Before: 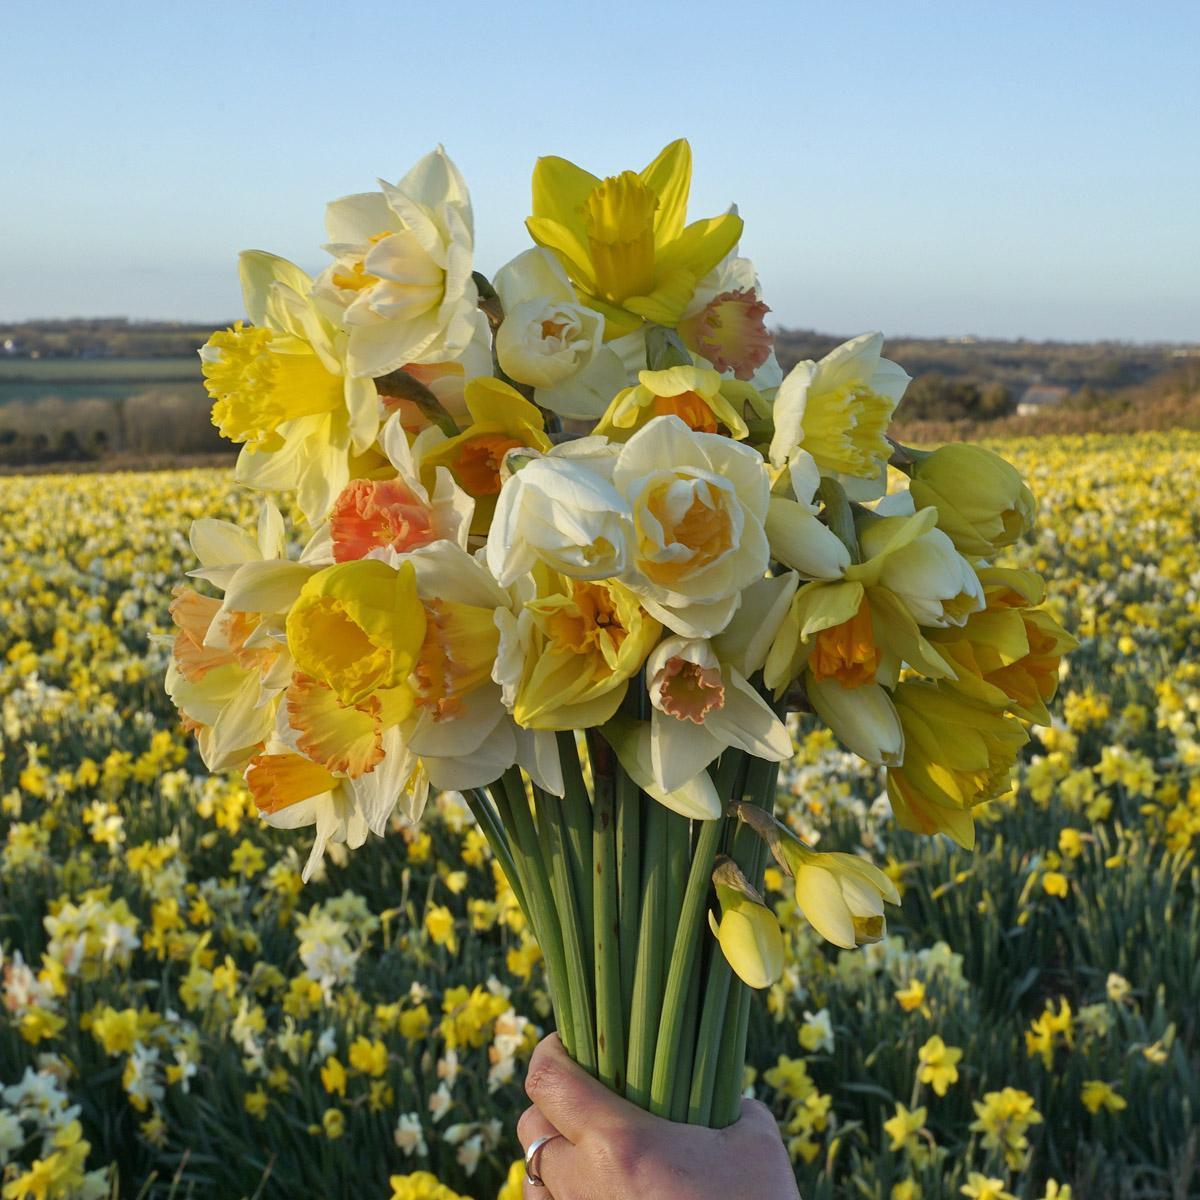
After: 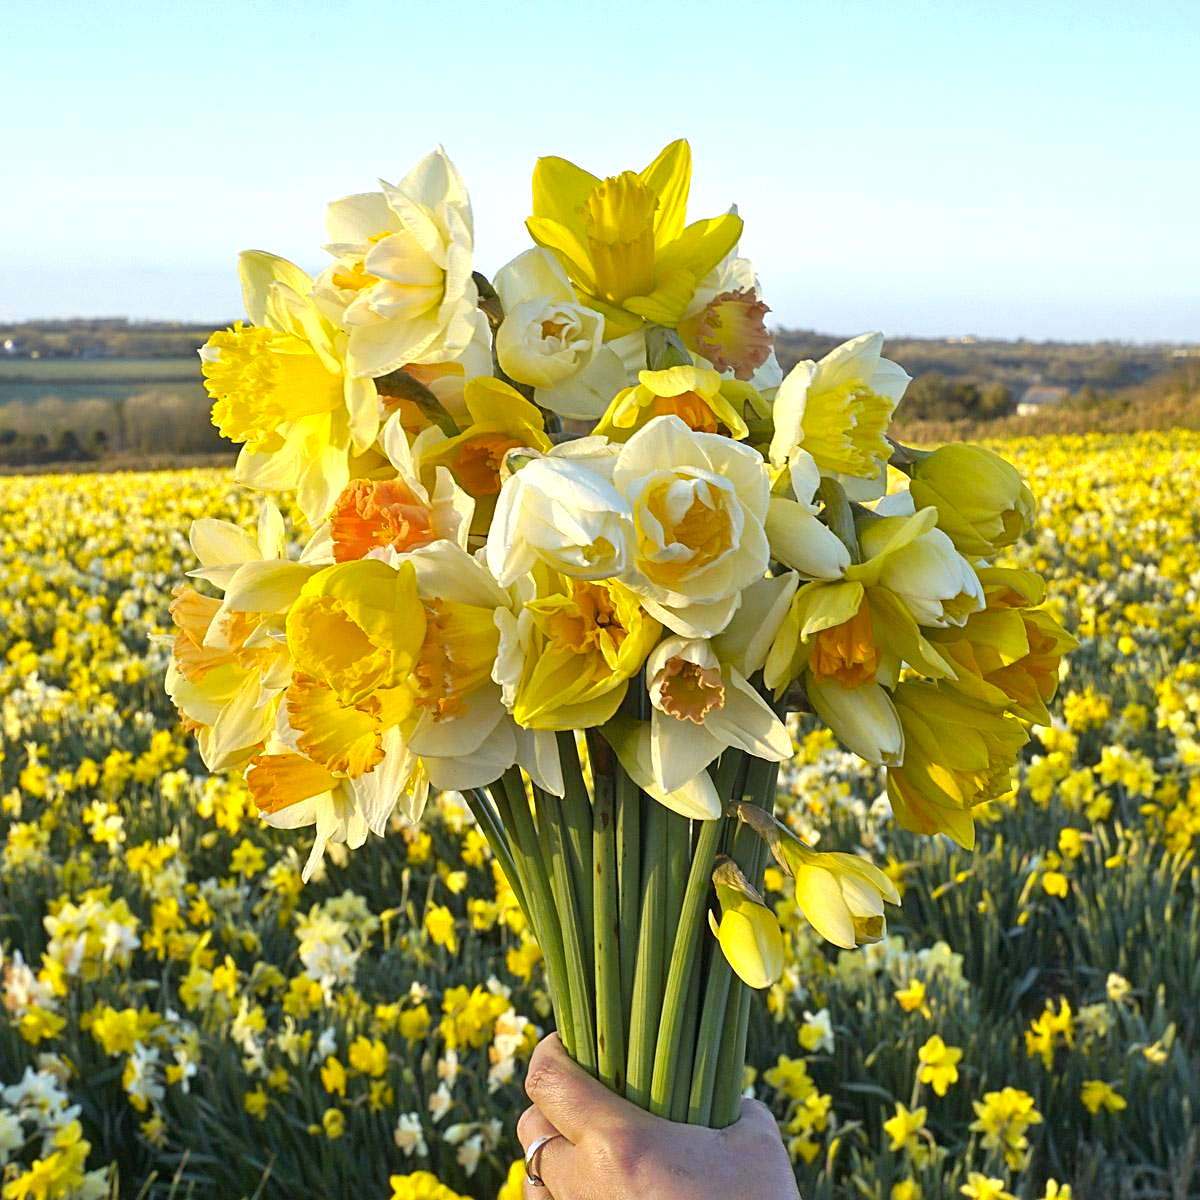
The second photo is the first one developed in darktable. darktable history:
exposure: black level correction 0, exposure 0.7 EV, compensate exposure bias true, compensate highlight preservation false
color contrast: green-magenta contrast 0.85, blue-yellow contrast 1.25, unbound 0
sharpen: on, module defaults
